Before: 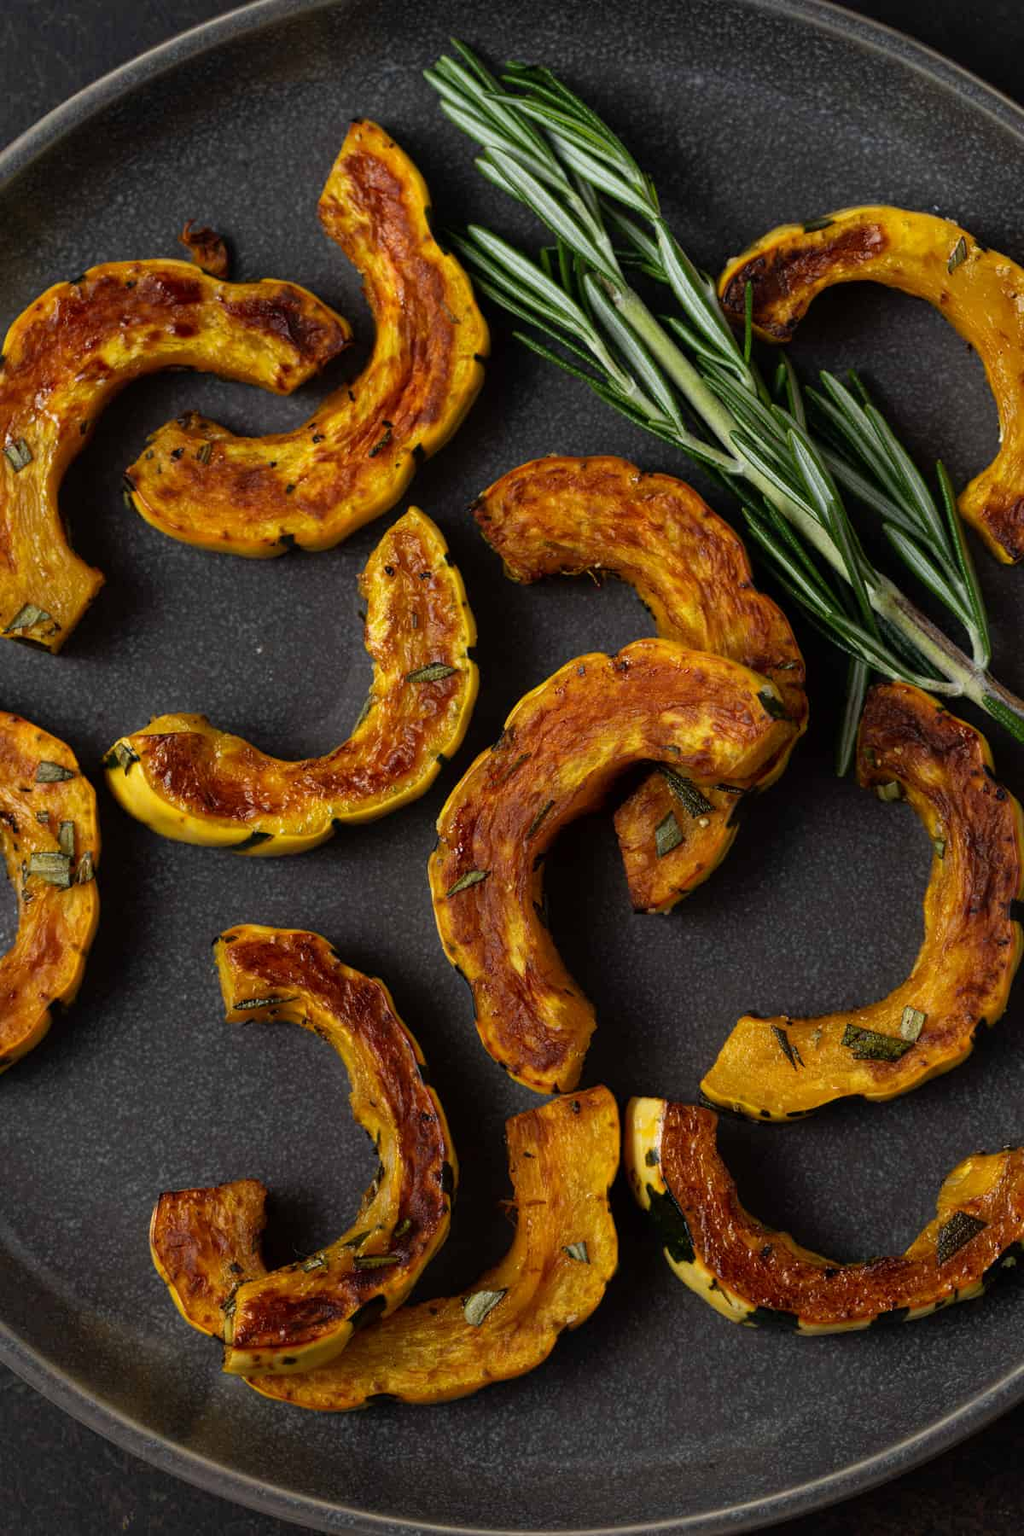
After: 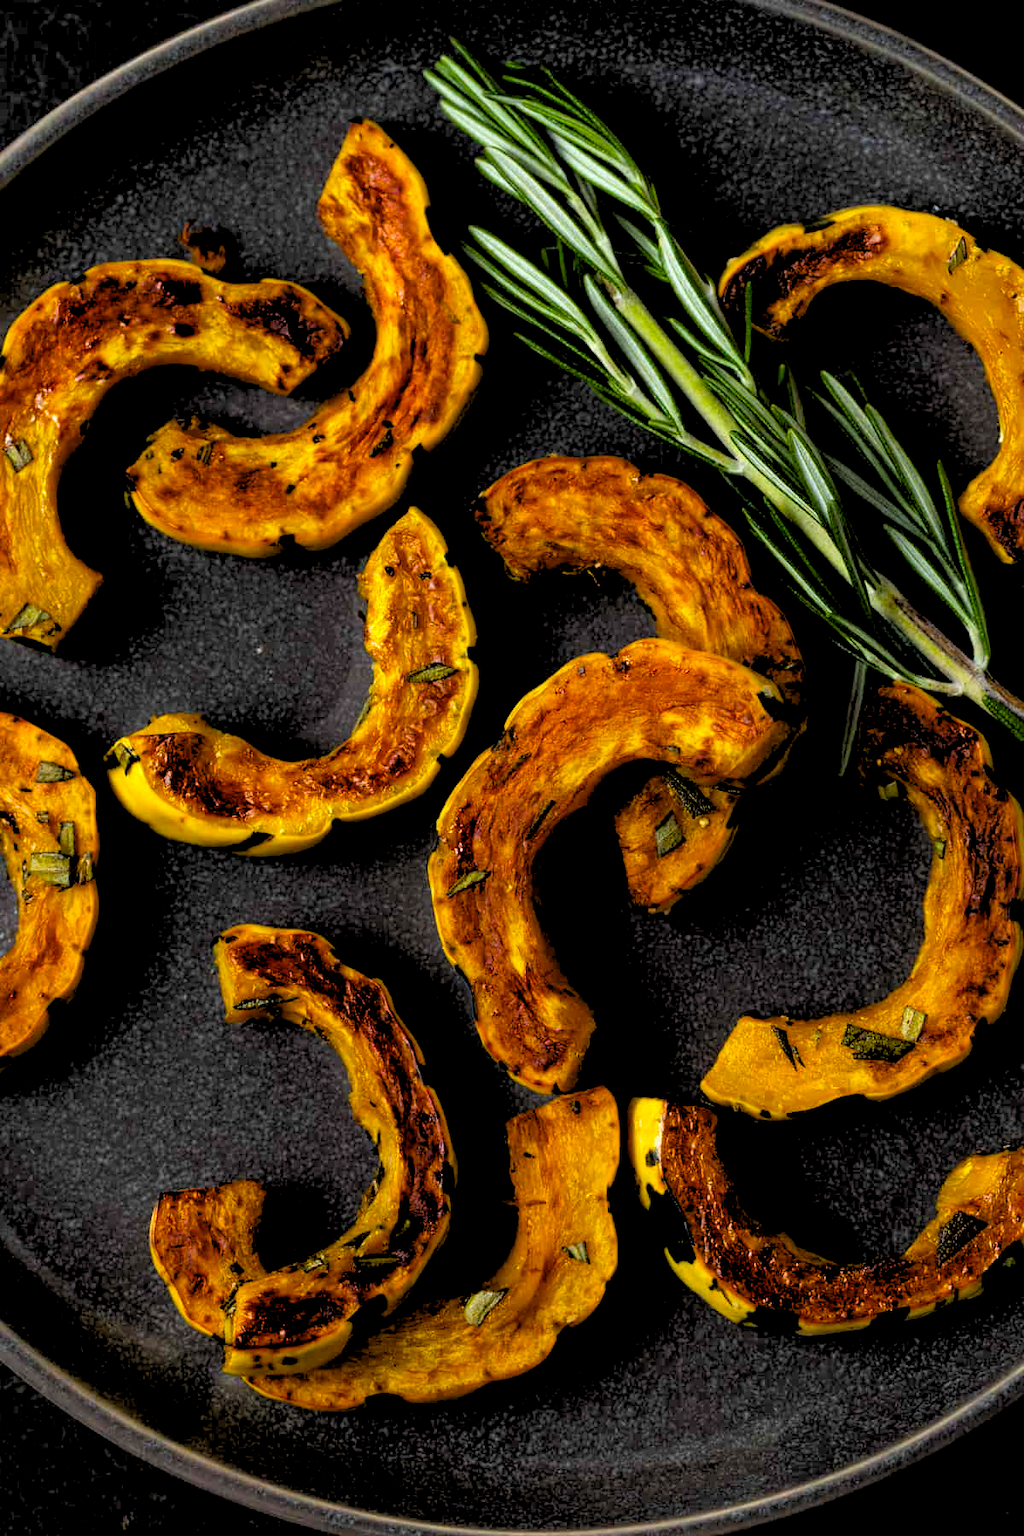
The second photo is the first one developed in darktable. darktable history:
rgb levels: levels [[0.029, 0.461, 0.922], [0, 0.5, 1], [0, 0.5, 1]]
color balance rgb: perceptual saturation grading › global saturation 36%, perceptual brilliance grading › global brilliance 10%, global vibrance 20%
